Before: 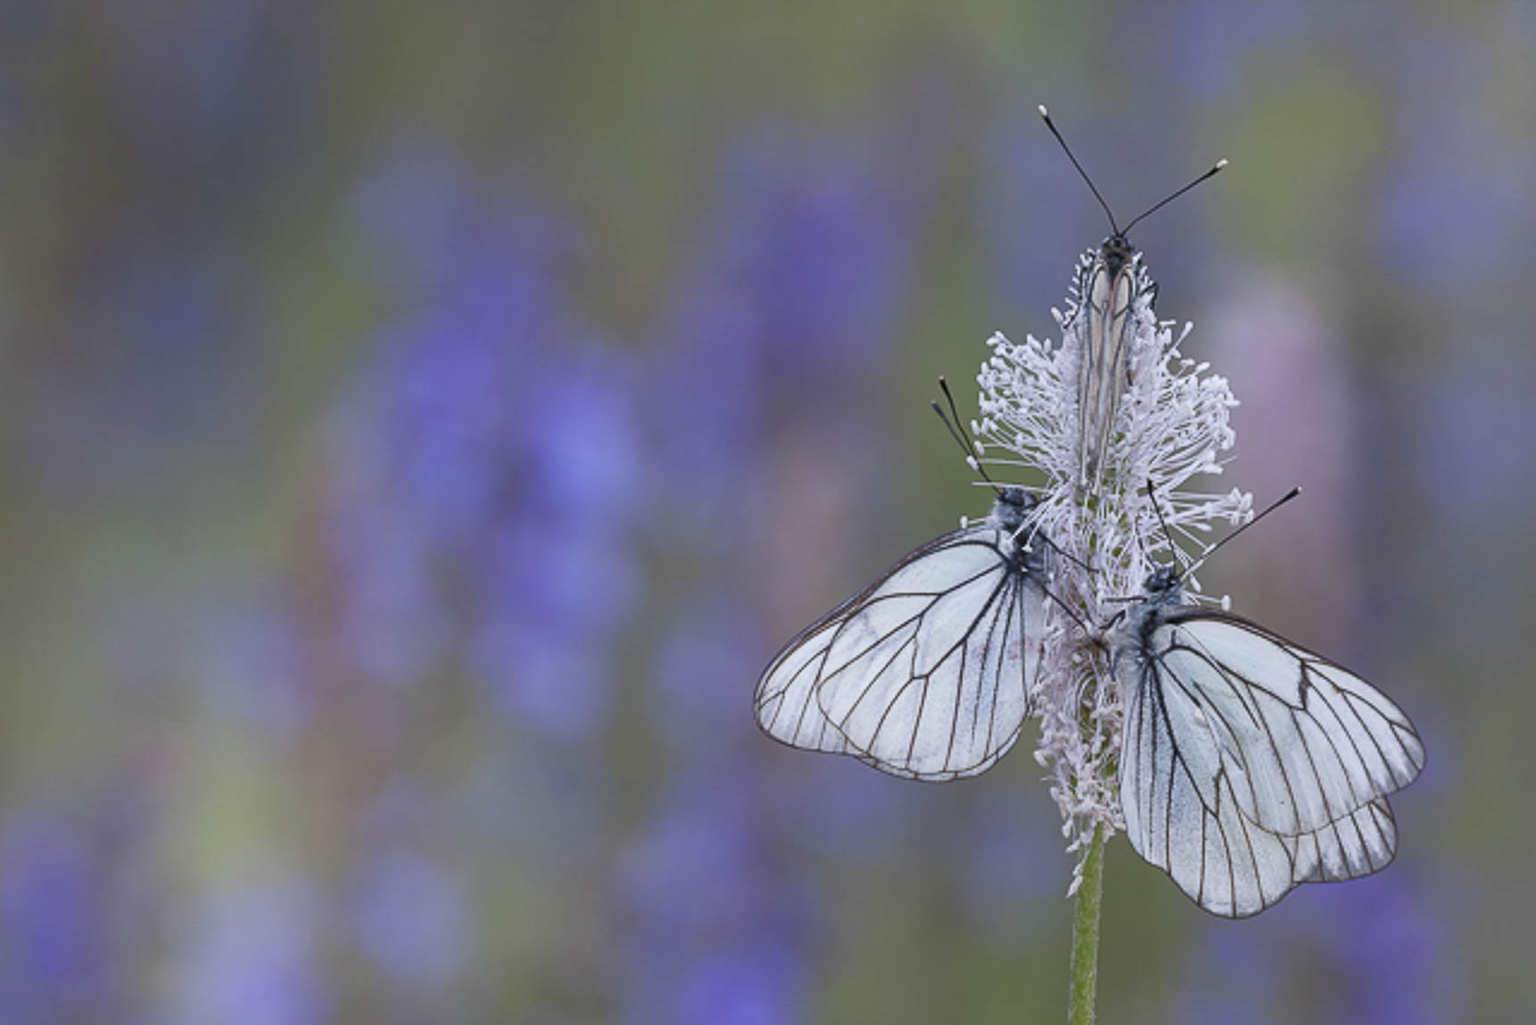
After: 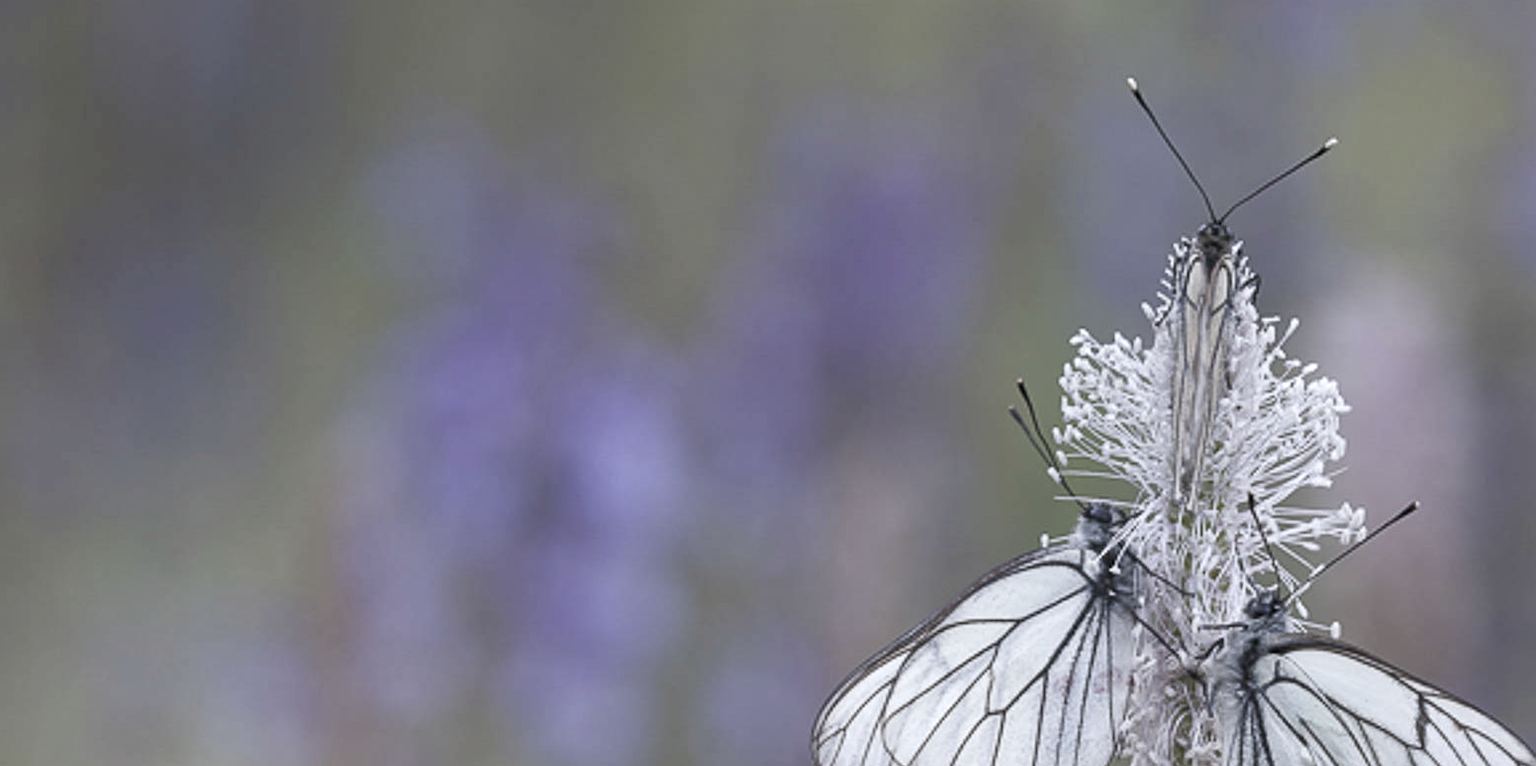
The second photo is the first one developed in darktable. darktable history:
exposure: exposure 0.3 EV, compensate highlight preservation false
color correction: saturation 0.57
crop: left 1.509%, top 3.452%, right 7.696%, bottom 28.452%
color balance: on, module defaults
